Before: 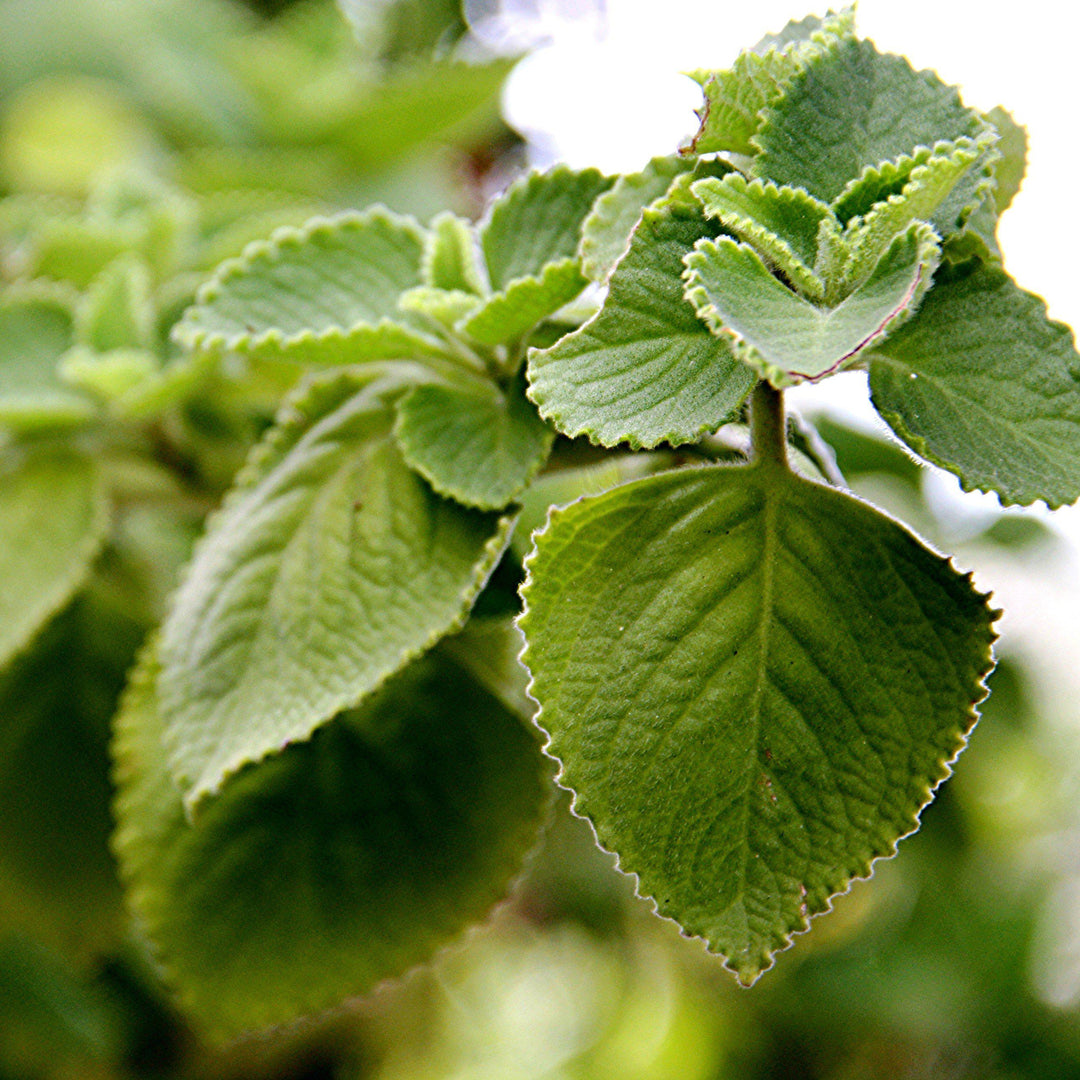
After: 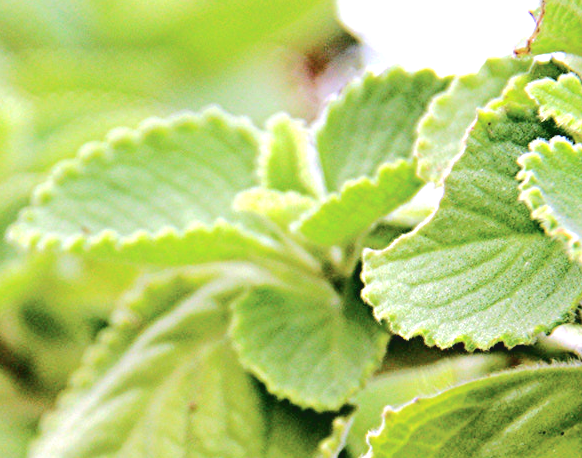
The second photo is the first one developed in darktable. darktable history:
crop: left 15.315%, top 9.18%, right 30.744%, bottom 48.384%
tone curve: curves: ch0 [(0, 0) (0.003, 0.058) (0.011, 0.059) (0.025, 0.061) (0.044, 0.067) (0.069, 0.084) (0.1, 0.102) (0.136, 0.124) (0.177, 0.171) (0.224, 0.246) (0.277, 0.324) (0.335, 0.411) (0.399, 0.509) (0.468, 0.605) (0.543, 0.688) (0.623, 0.738) (0.709, 0.798) (0.801, 0.852) (0.898, 0.911) (1, 1)], color space Lab, independent channels, preserve colors none
exposure: black level correction -0.002, exposure 0.531 EV, compensate highlight preservation false
